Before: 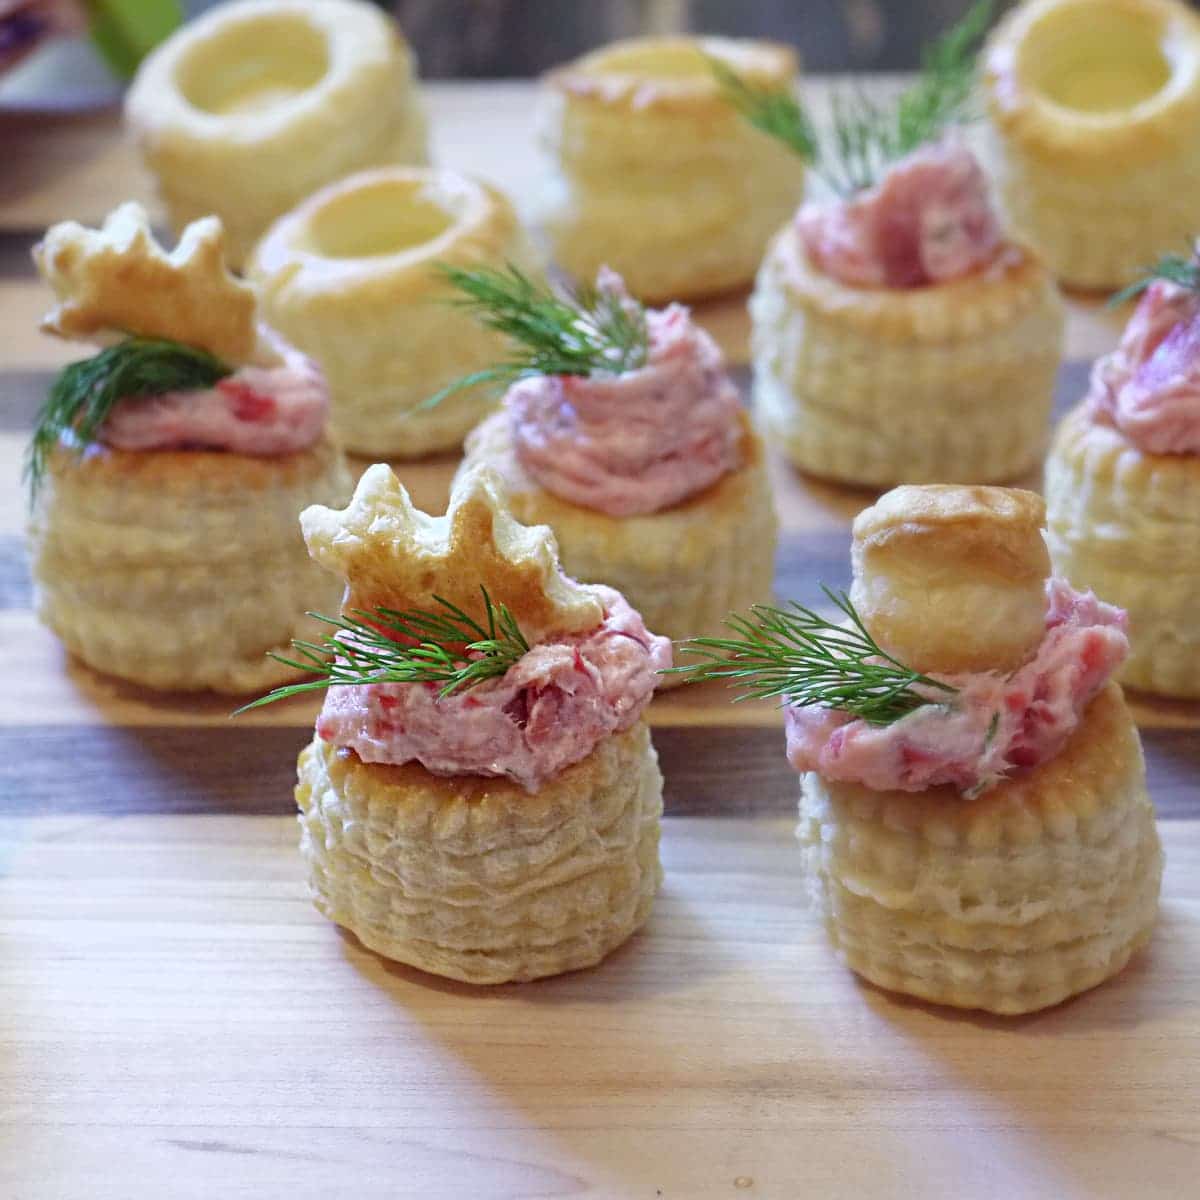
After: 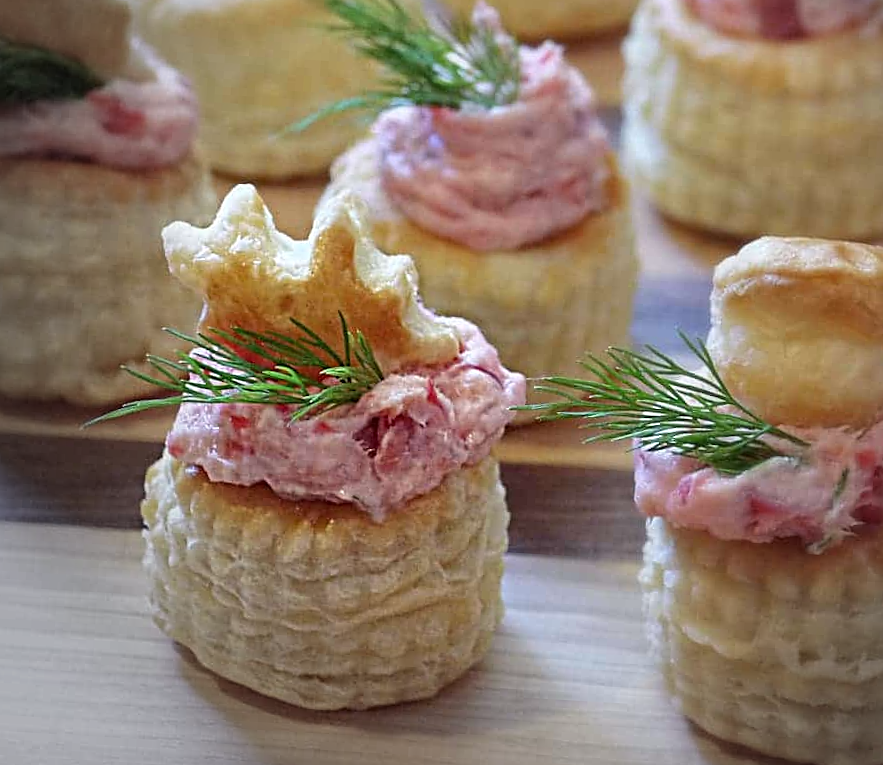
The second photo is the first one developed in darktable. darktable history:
sharpen: on, module defaults
vignetting: fall-off start 73.57%, center (0.22, -0.235)
crop and rotate: angle -3.37°, left 9.79%, top 20.73%, right 12.42%, bottom 11.82%
